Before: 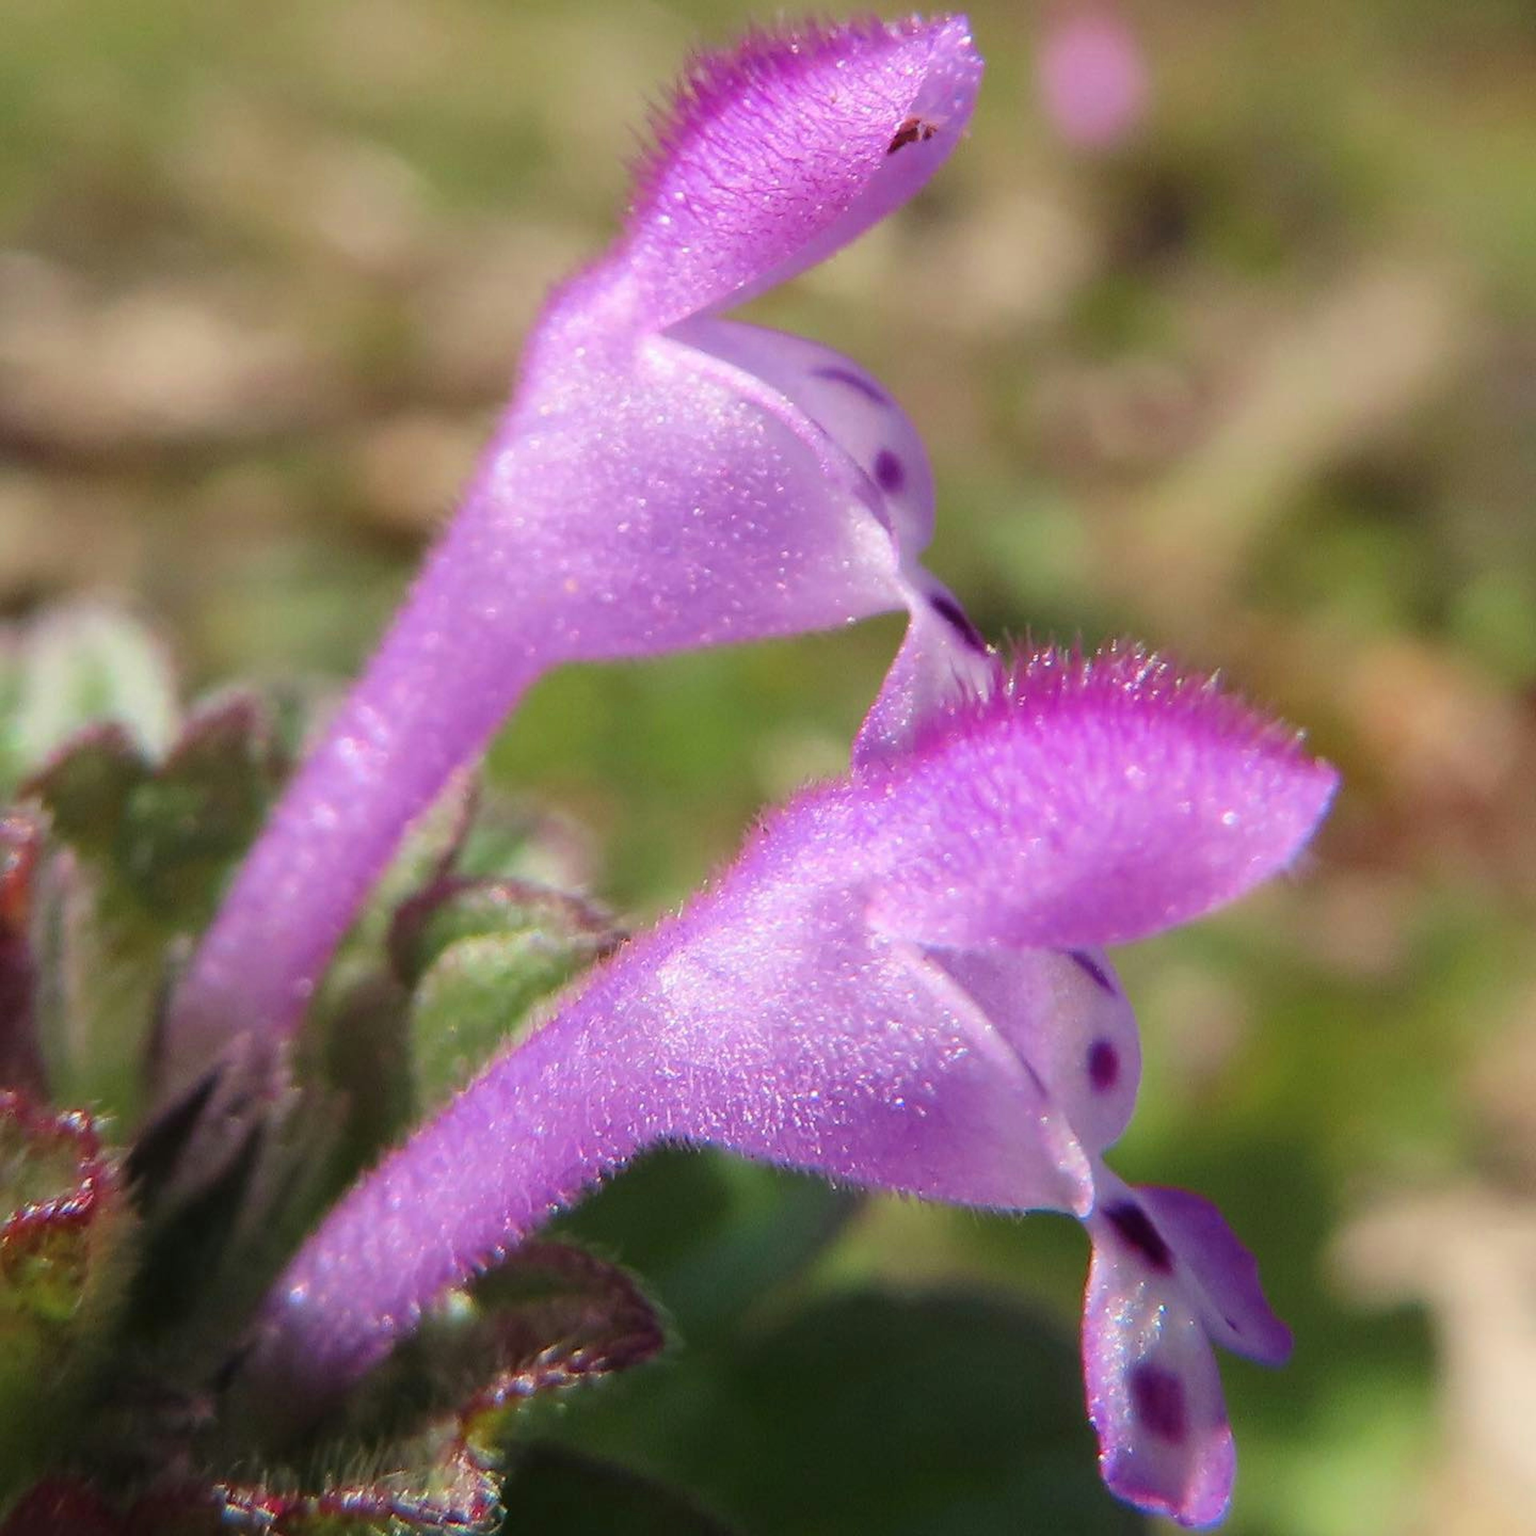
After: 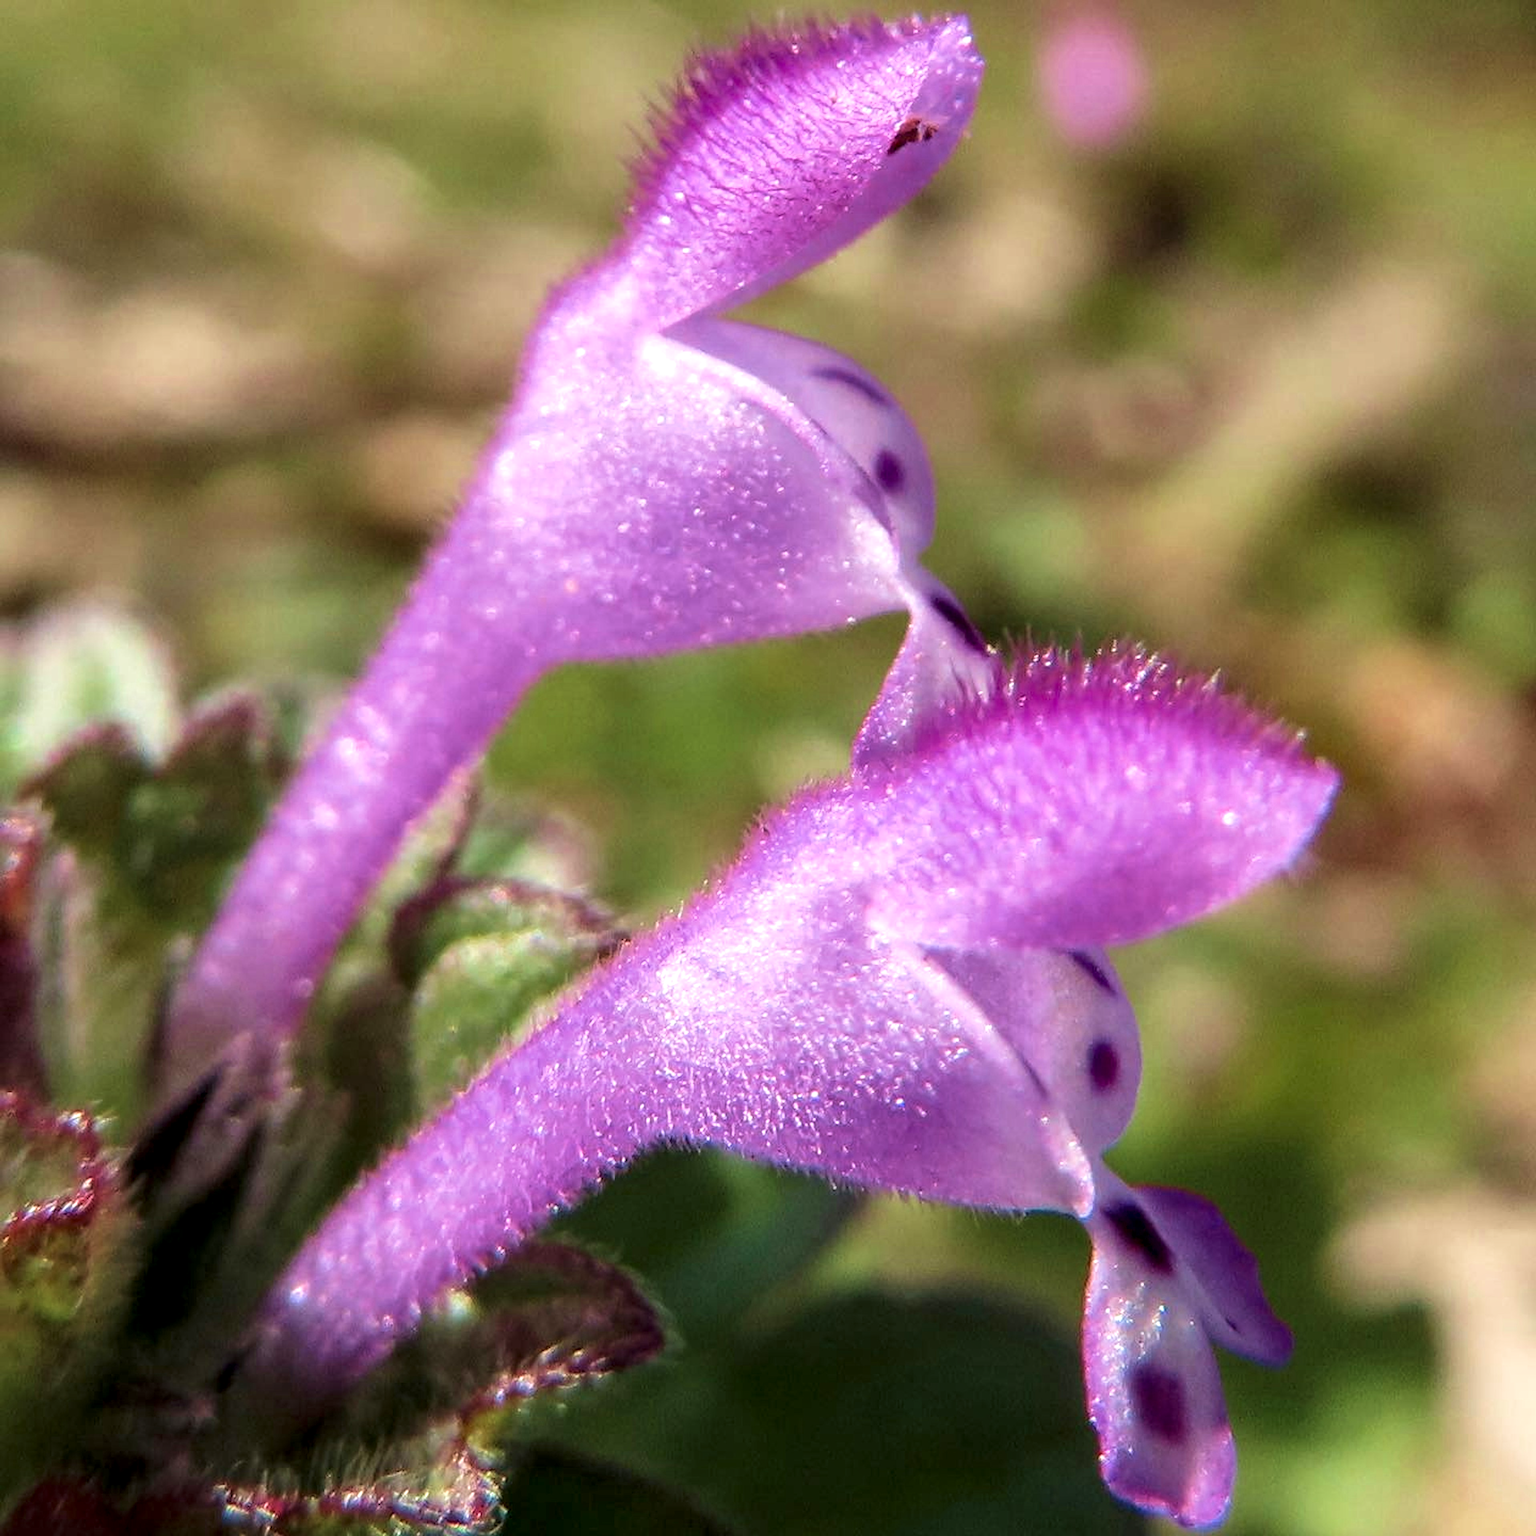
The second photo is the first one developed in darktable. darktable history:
velvia: on, module defaults
local contrast: detail 154%
